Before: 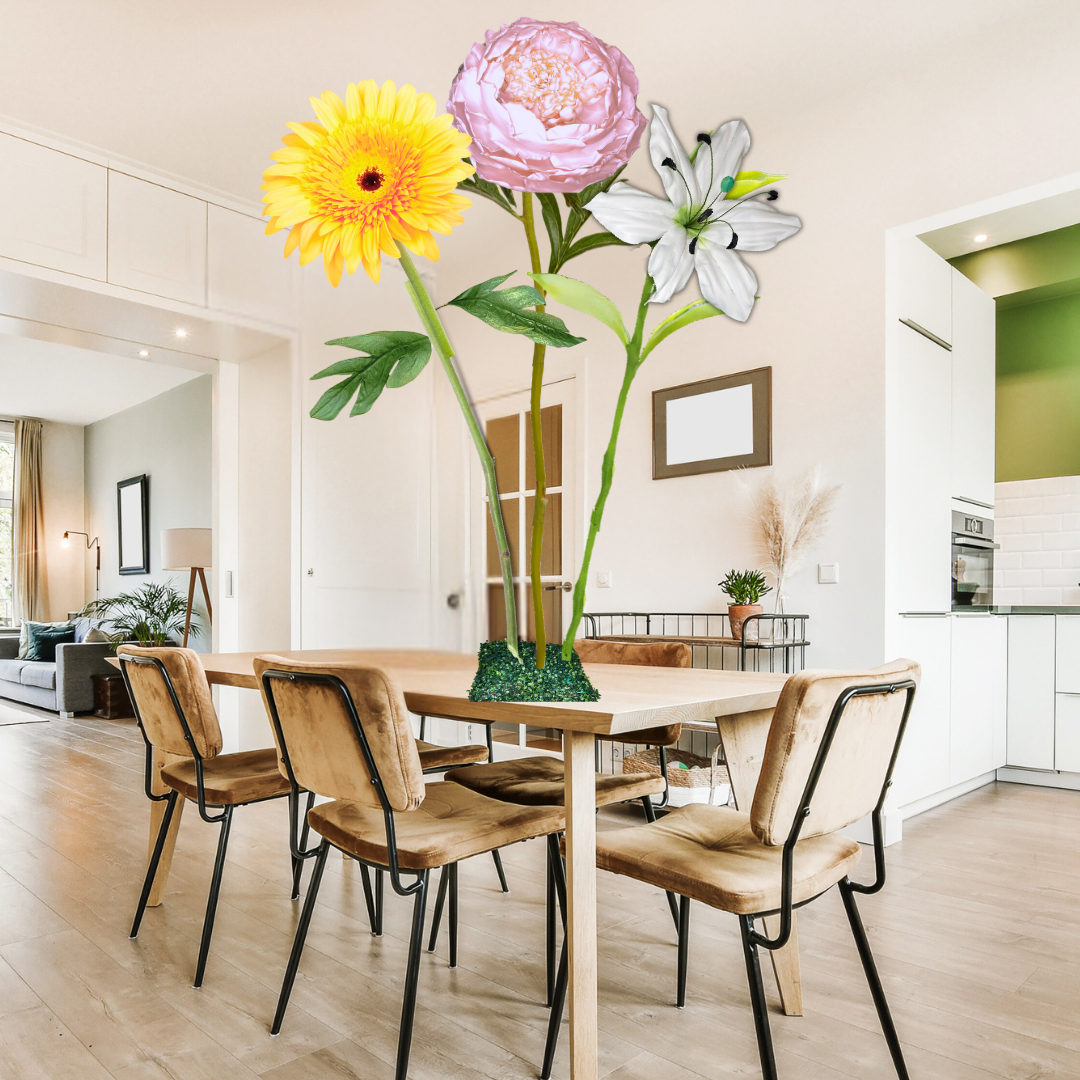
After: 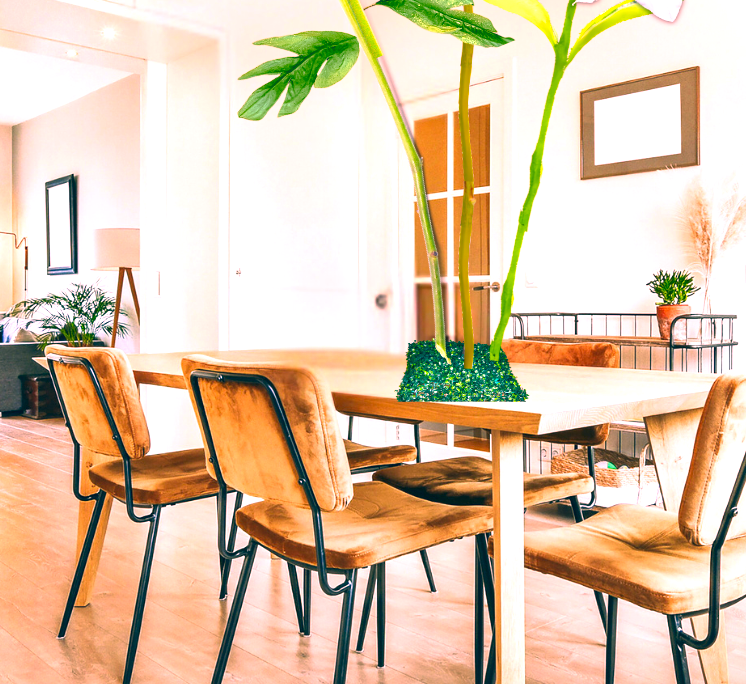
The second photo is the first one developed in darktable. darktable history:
crop: left 6.701%, top 27.781%, right 24.159%, bottom 8.865%
color correction: highlights a* 17.19, highlights b* 0.255, shadows a* -14.83, shadows b* -14.44, saturation 1.52
contrast brightness saturation: contrast 0.148, brightness -0.009, saturation 0.102
exposure: black level correction -0.002, exposure 1.11 EV, compensate exposure bias true, compensate highlight preservation false
color calibration: illuminant same as pipeline (D50), adaptation none (bypass), x 0.333, y 0.334, temperature 5020.22 K
tone equalizer: -8 EV 0.256 EV, -7 EV 0.445 EV, -6 EV 0.454 EV, -5 EV 0.223 EV, -3 EV -0.284 EV, -2 EV -0.389 EV, -1 EV -0.441 EV, +0 EV -0.268 EV, edges refinement/feathering 500, mask exposure compensation -1.57 EV, preserve details no
local contrast: highlights 103%, shadows 102%, detail 119%, midtone range 0.2
